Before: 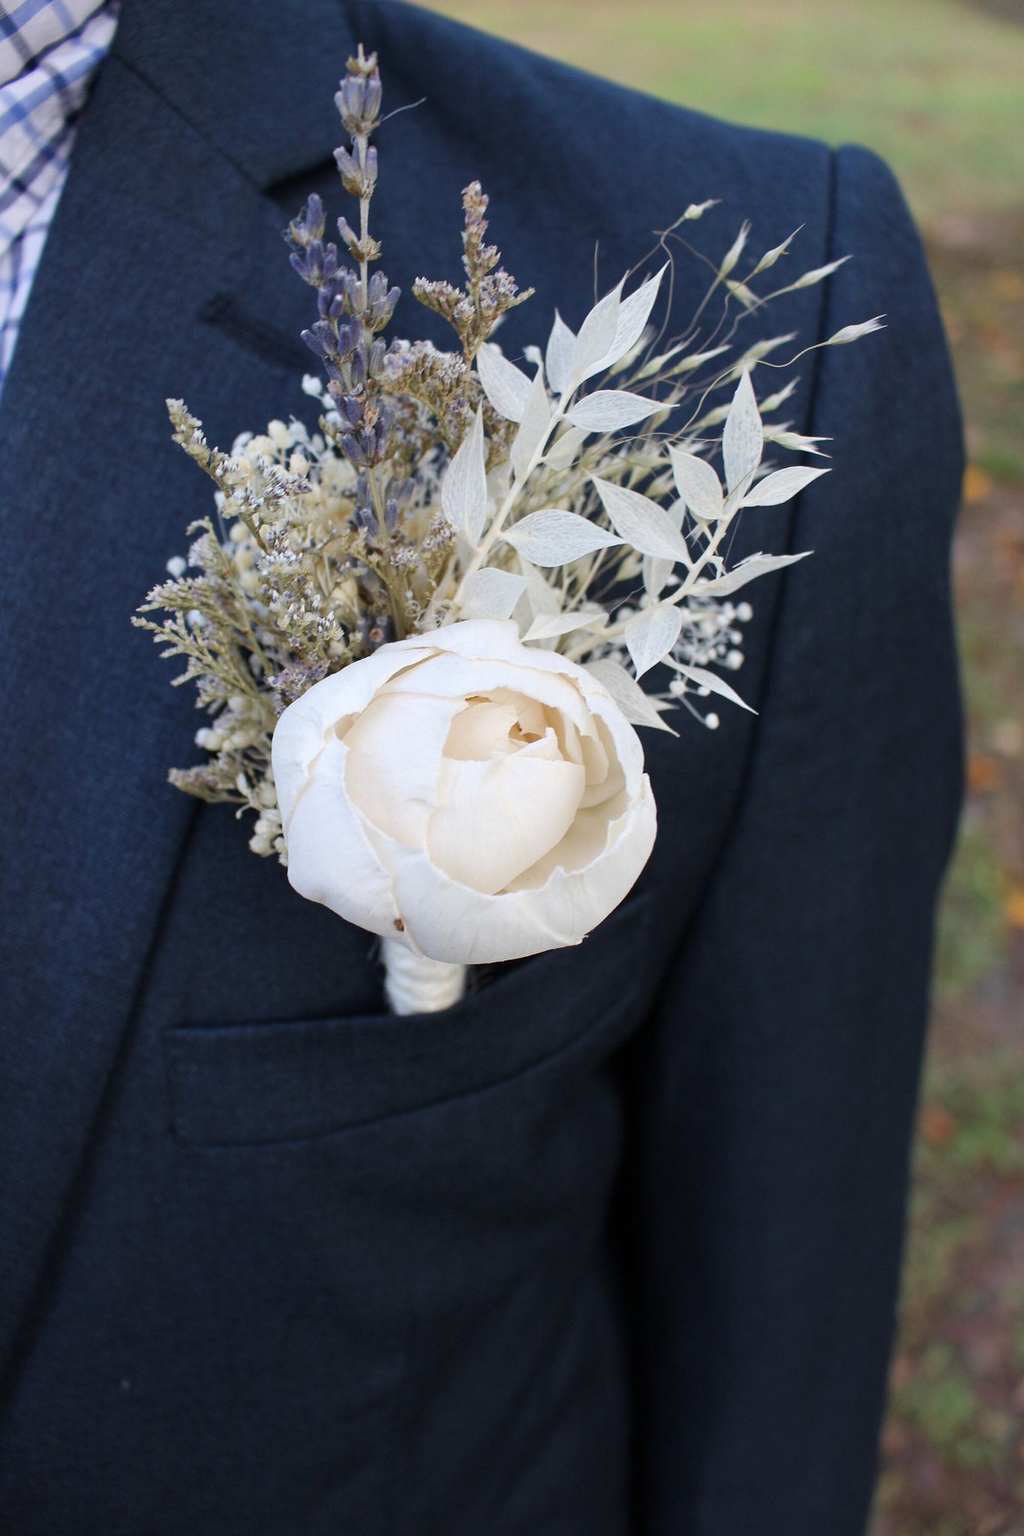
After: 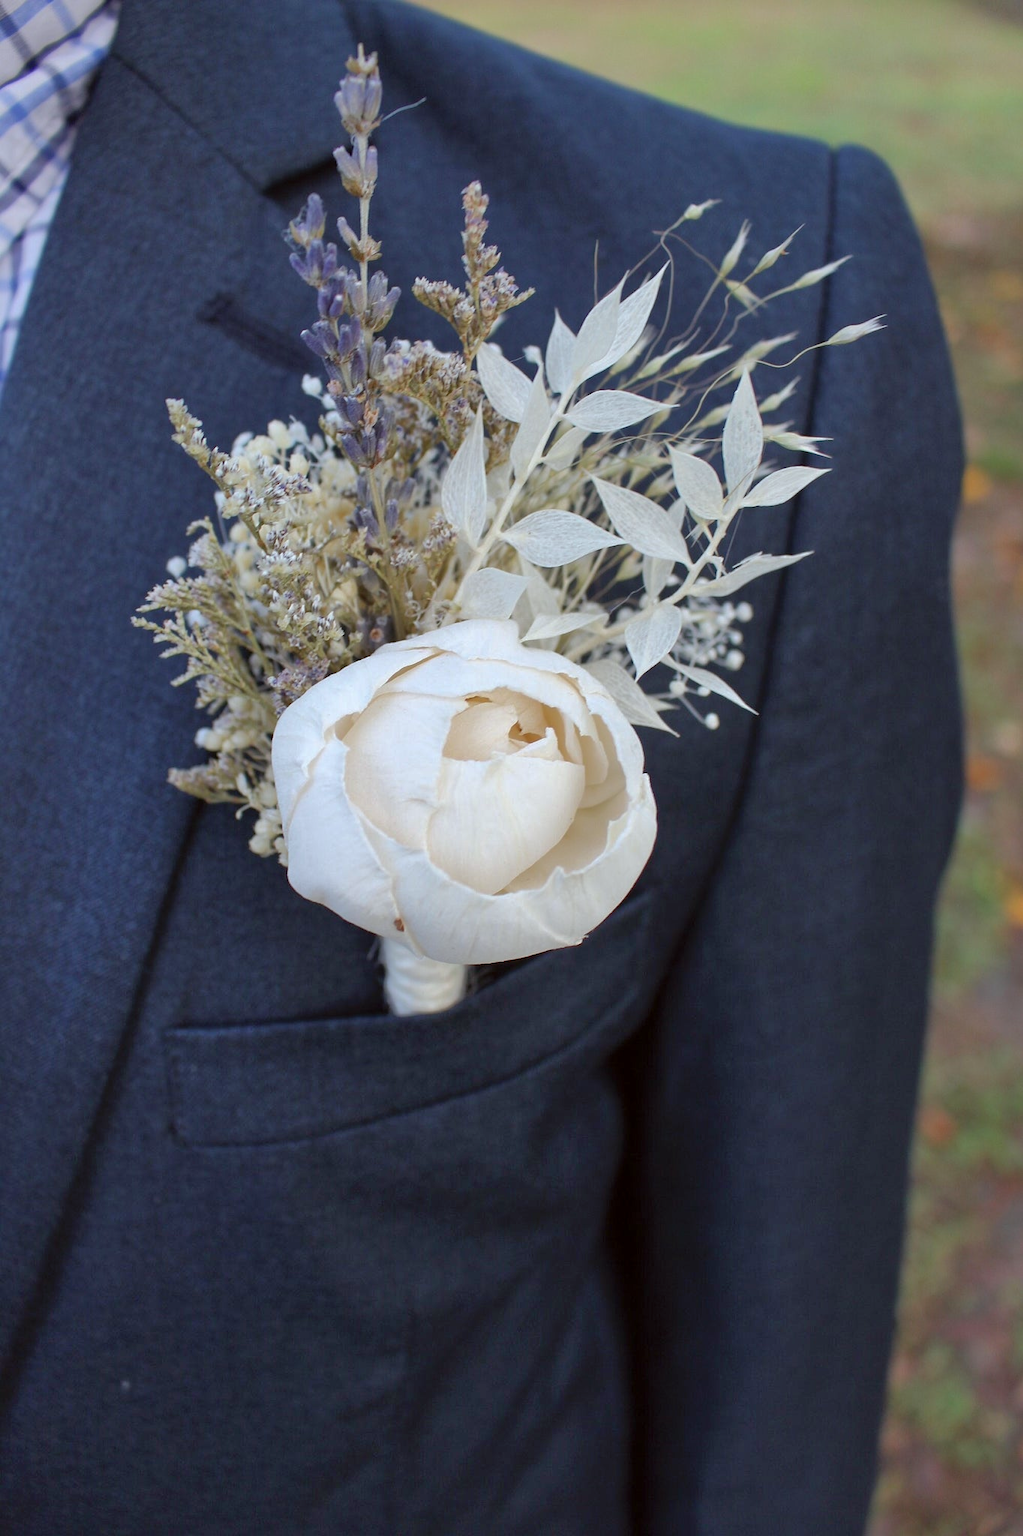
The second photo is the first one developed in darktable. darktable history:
color correction: highlights a* -2.73, highlights b* -2.09, shadows a* 2.41, shadows b* 2.73
shadows and highlights: on, module defaults
